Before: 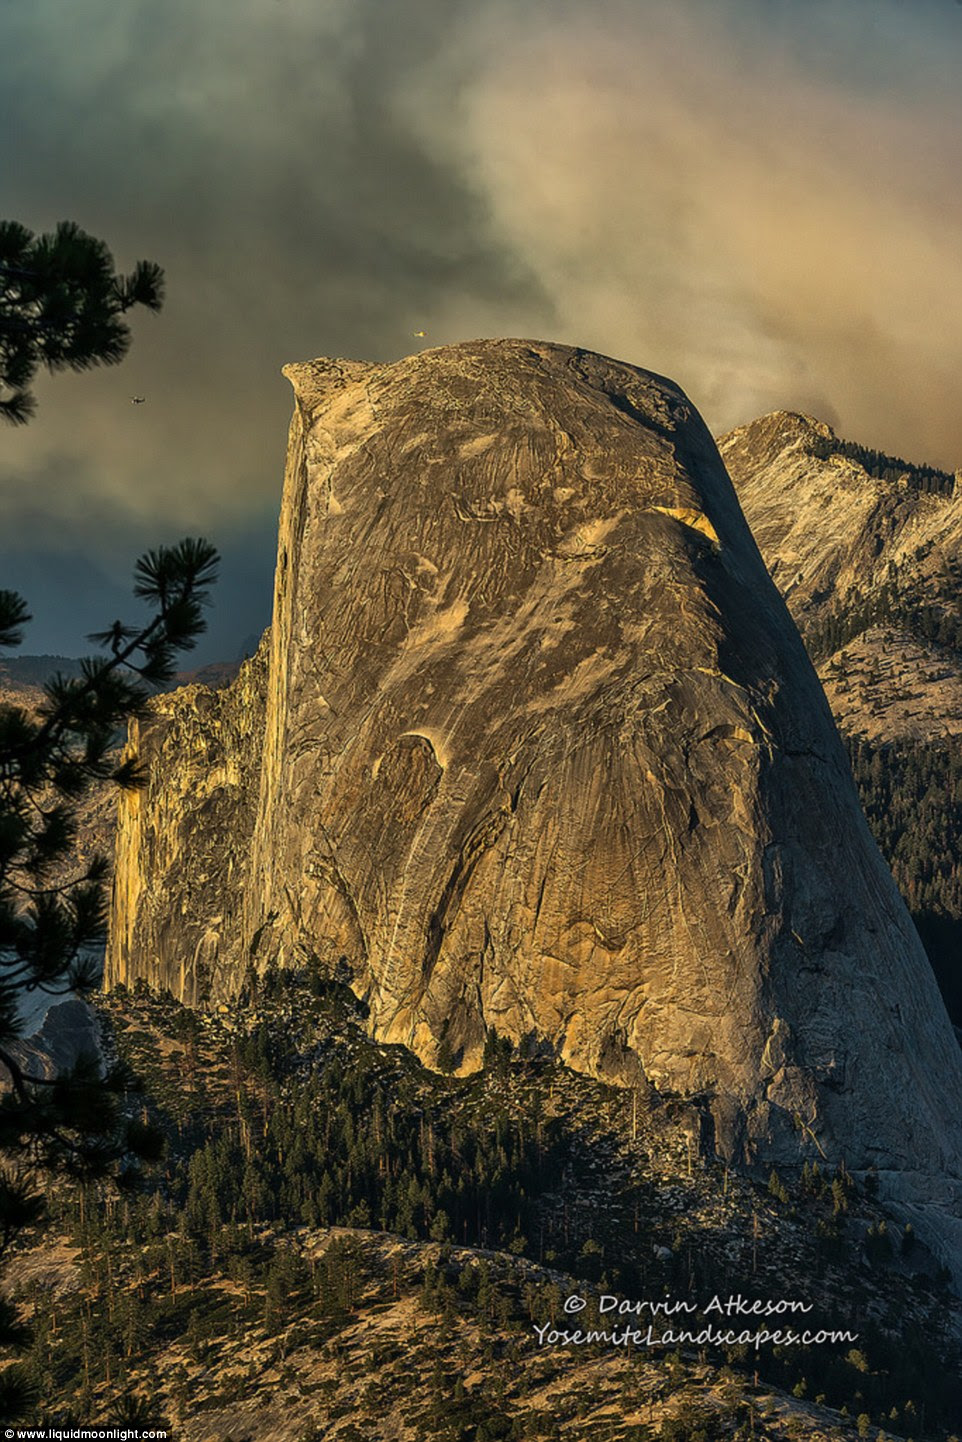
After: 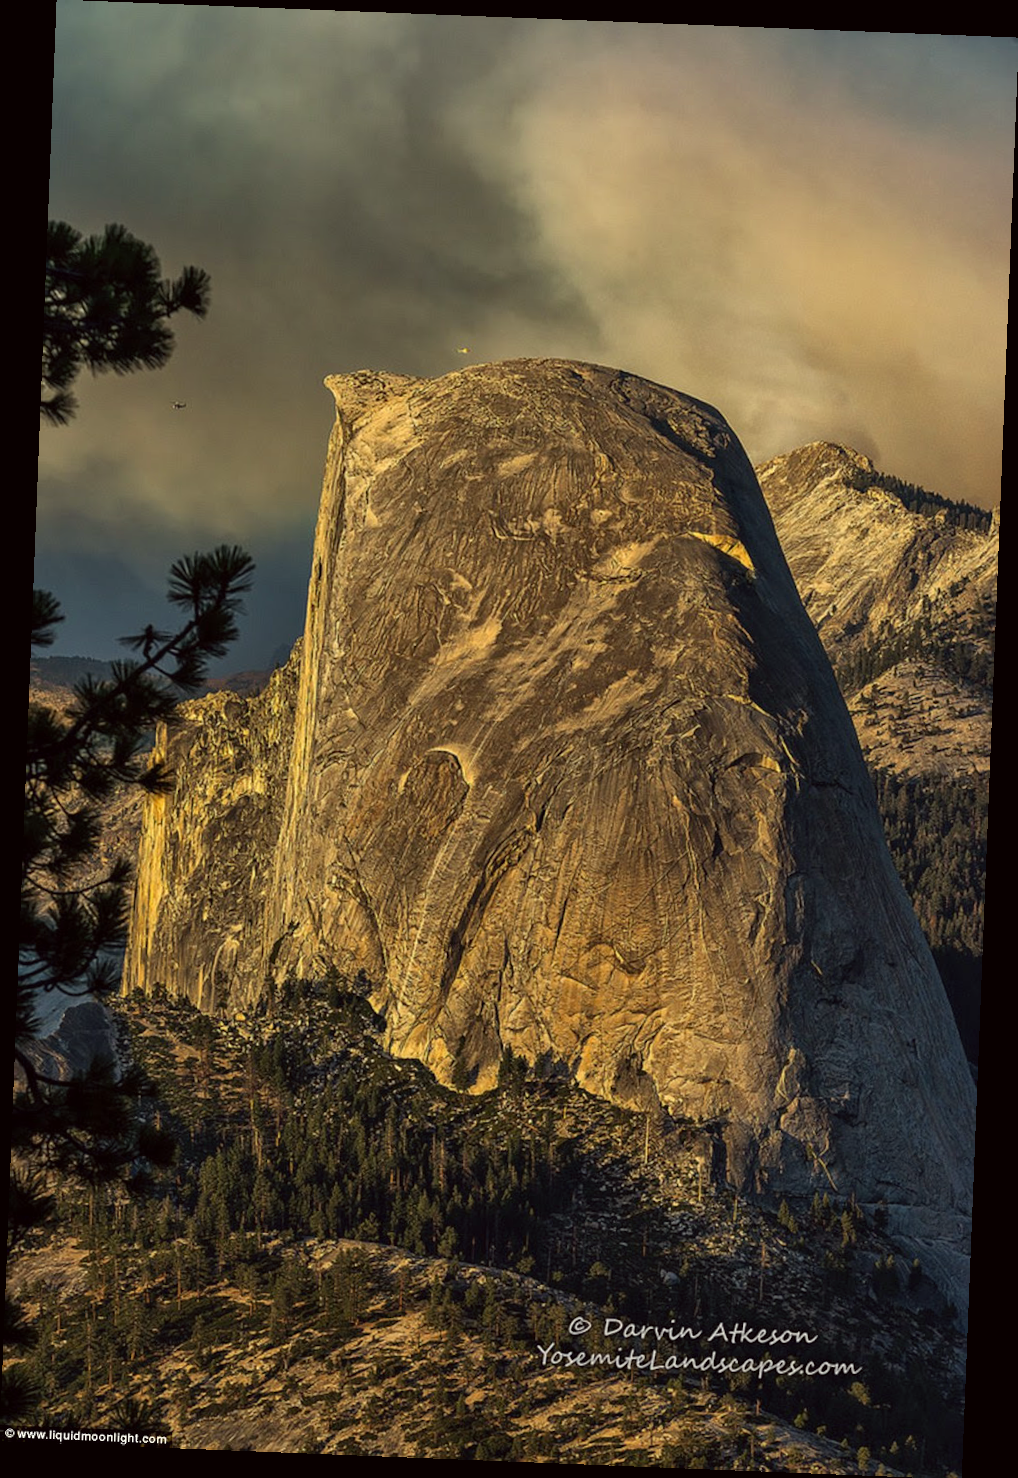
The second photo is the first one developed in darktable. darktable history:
rotate and perspective: rotation 2.27°, automatic cropping off
color correction: highlights a* -0.95, highlights b* 4.5, shadows a* 3.55
